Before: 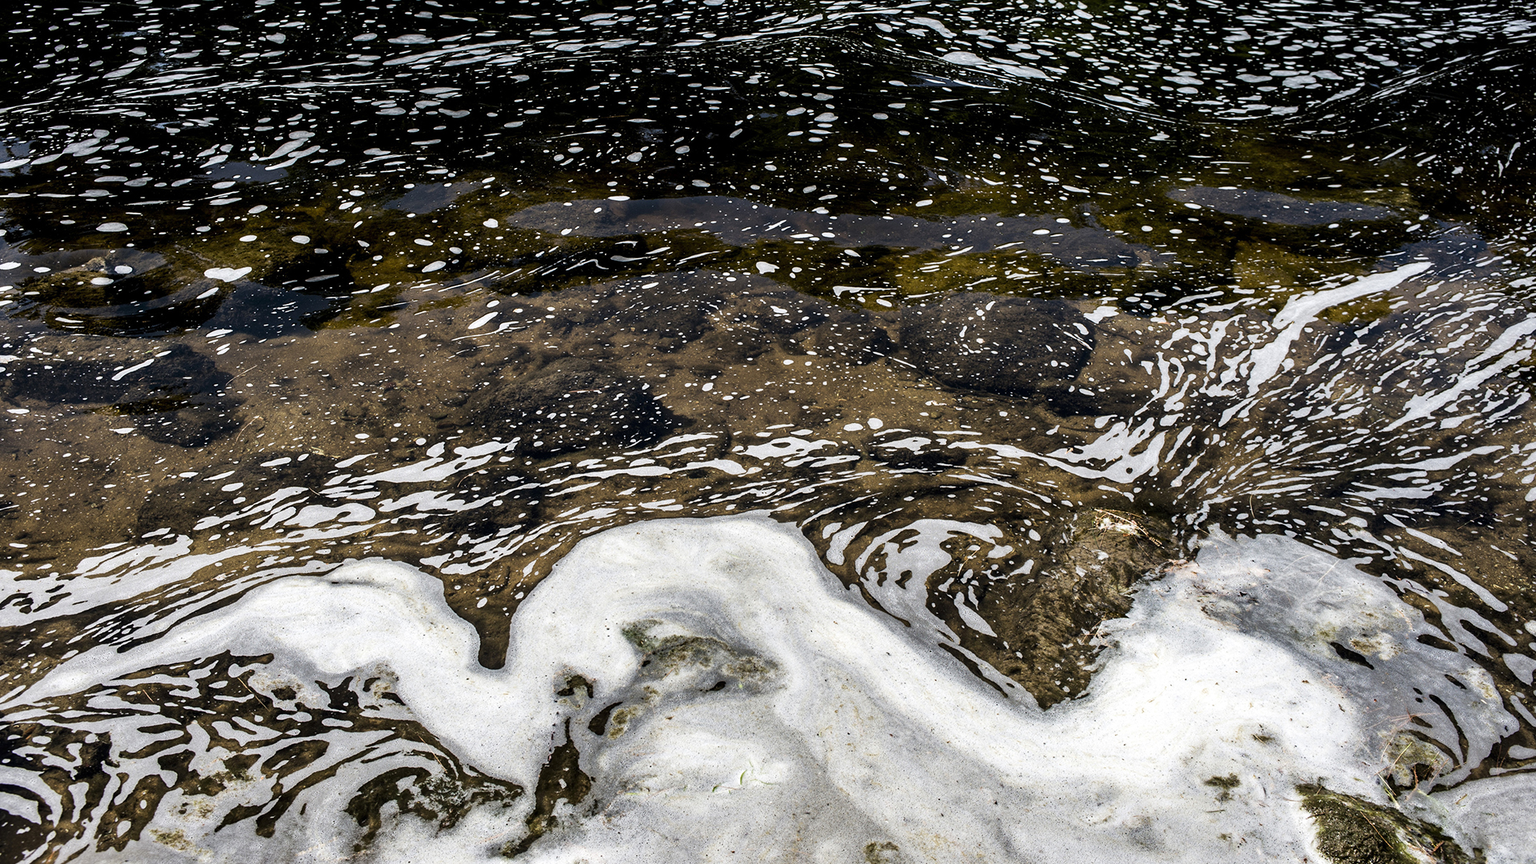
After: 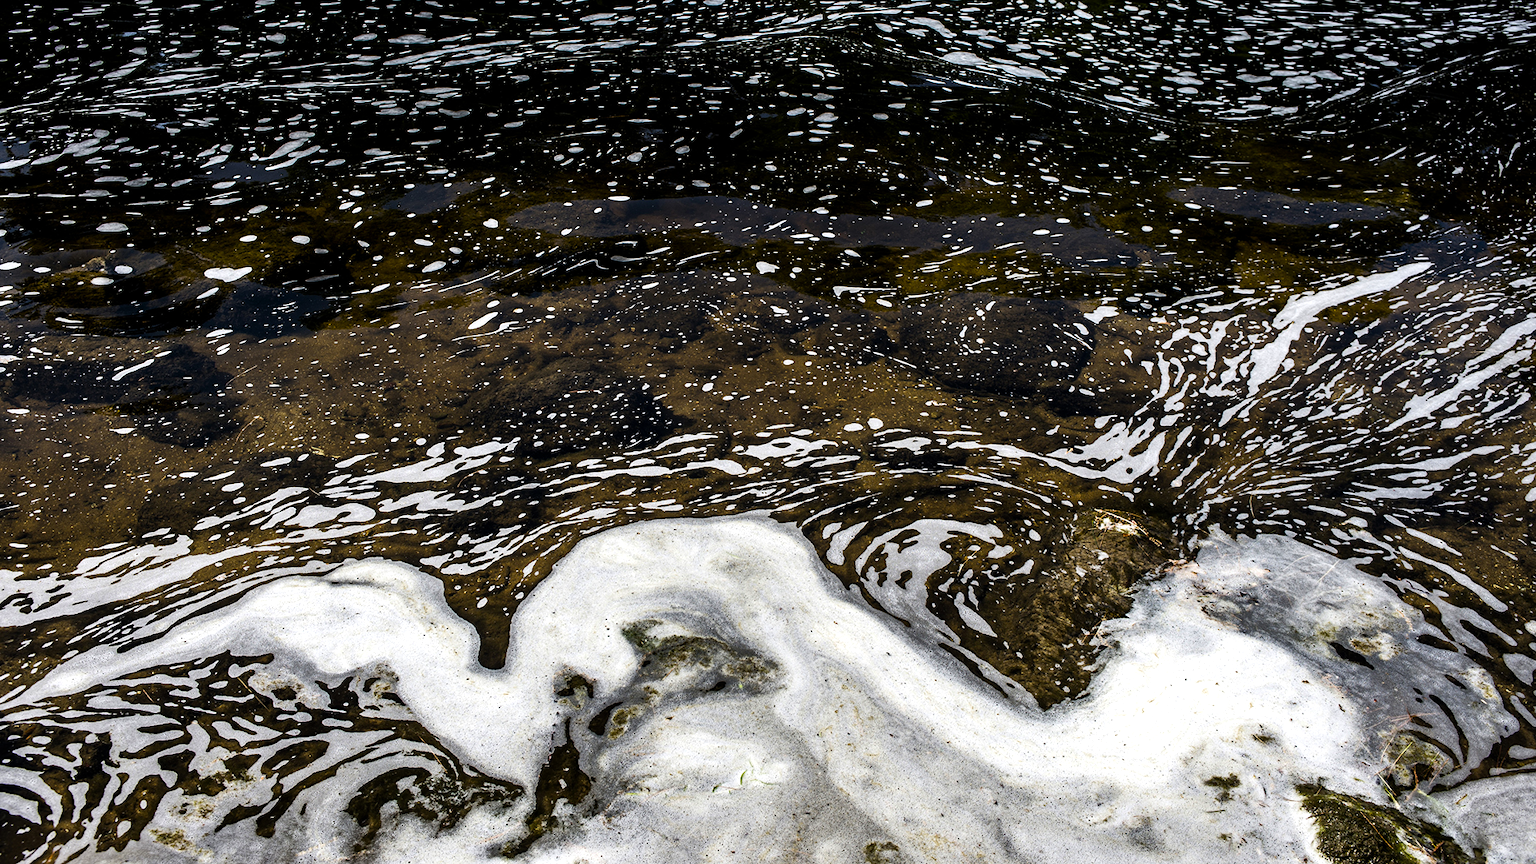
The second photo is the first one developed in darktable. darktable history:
color balance rgb: perceptual saturation grading › global saturation 43.05%, perceptual brilliance grading › highlights 3.977%, perceptual brilliance grading › mid-tones -18.372%, perceptual brilliance grading › shadows -42.036%
